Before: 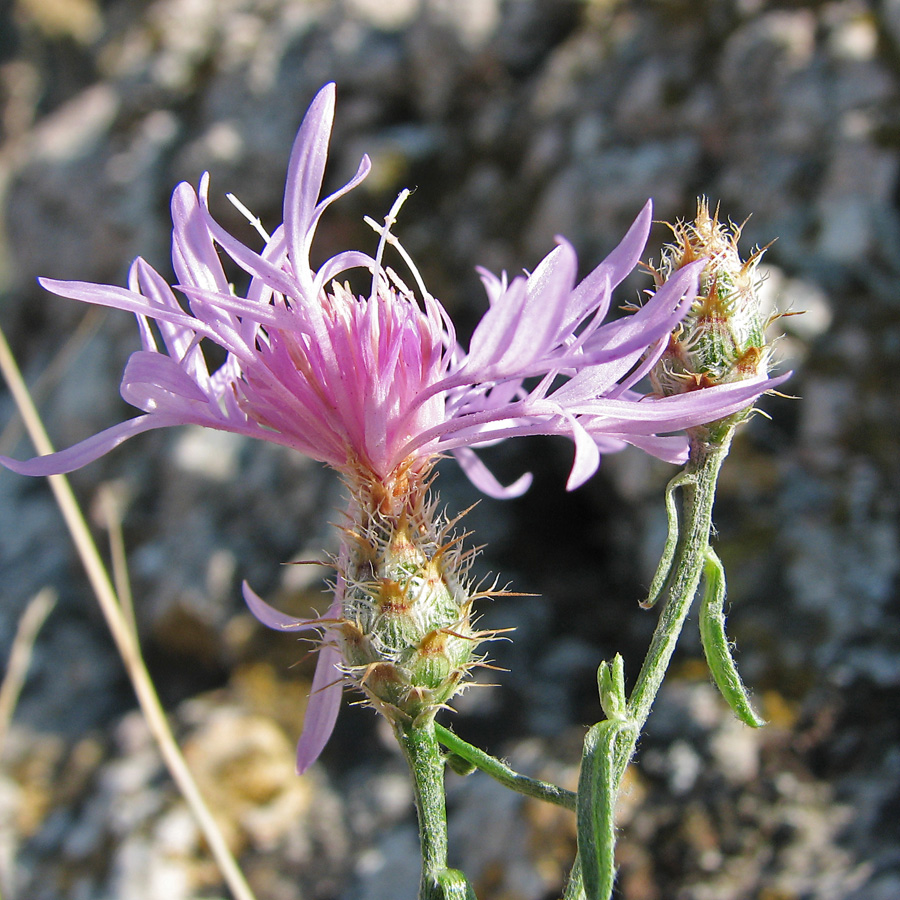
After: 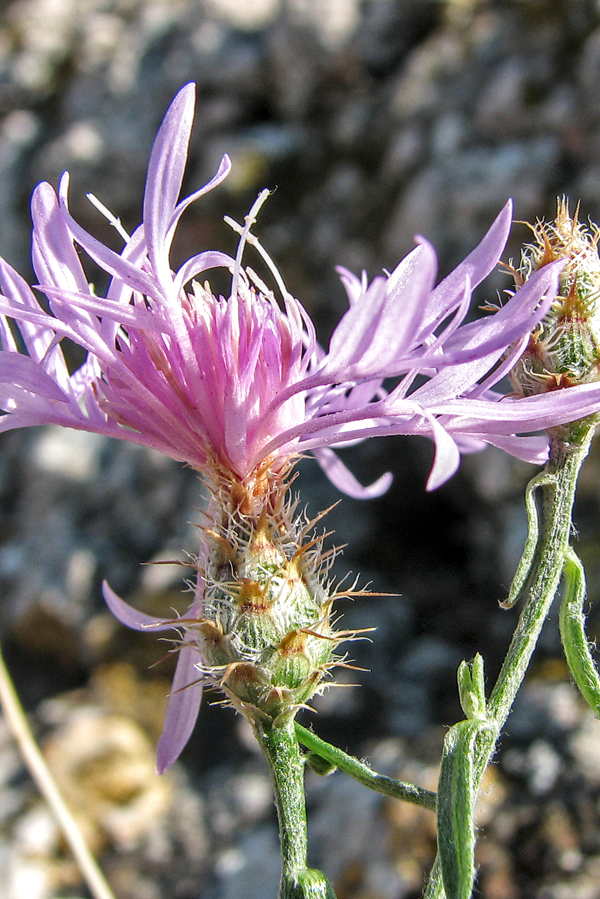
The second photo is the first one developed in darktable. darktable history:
local contrast: highlights 62%, detail 143%, midtone range 0.434
crop and rotate: left 15.576%, right 17.741%
